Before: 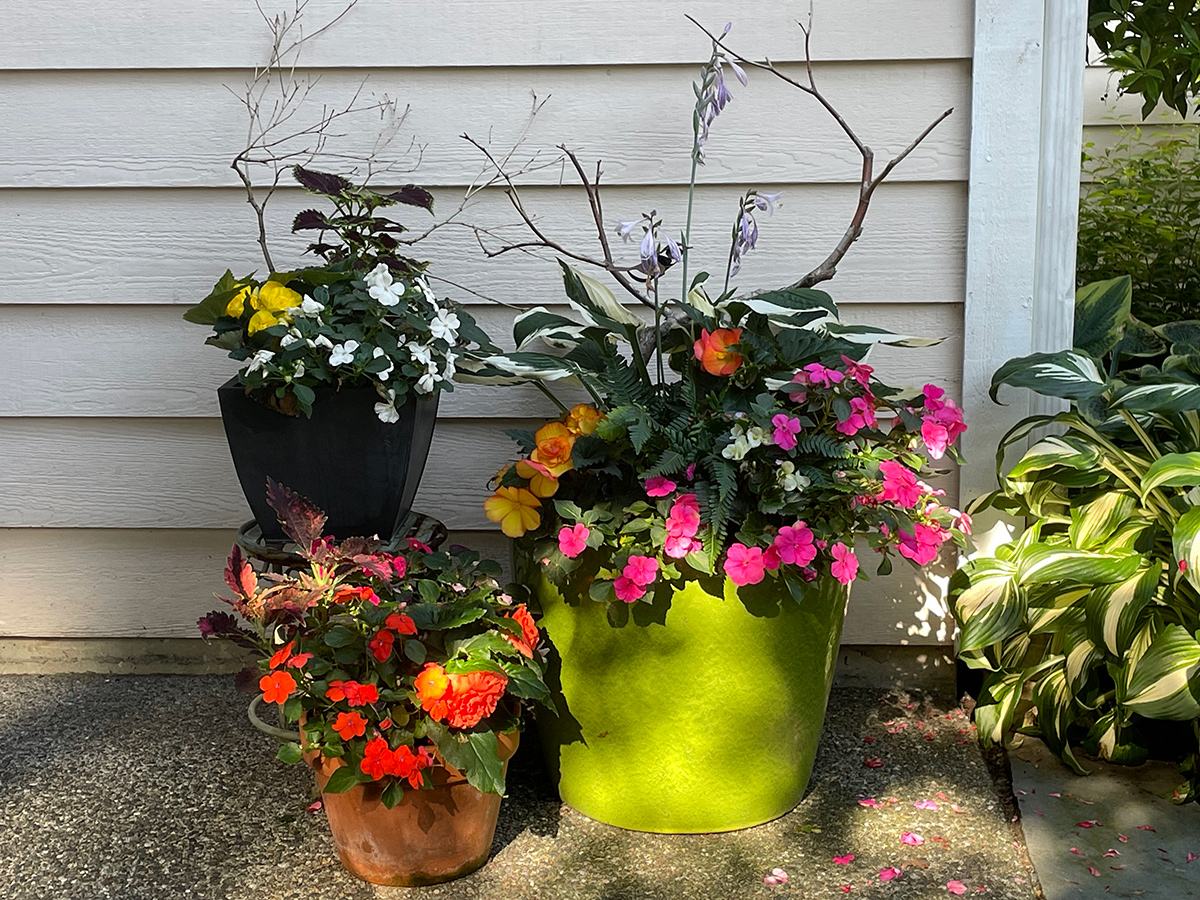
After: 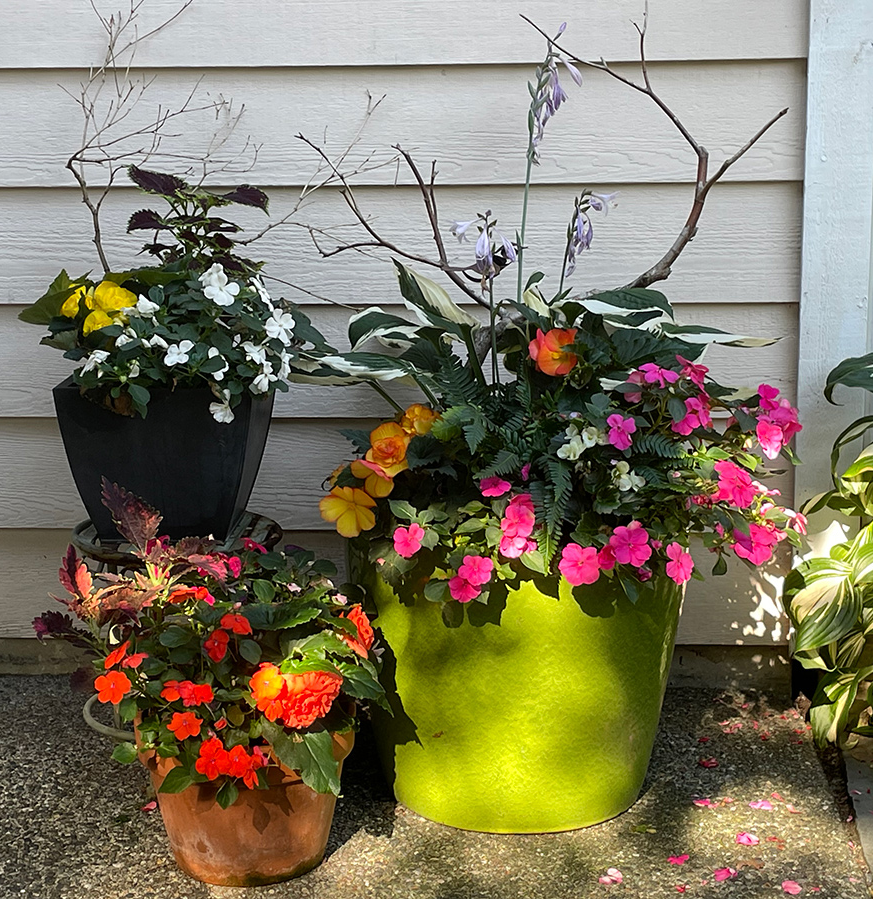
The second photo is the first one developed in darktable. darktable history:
crop: left 13.804%, top 0%, right 13.385%
